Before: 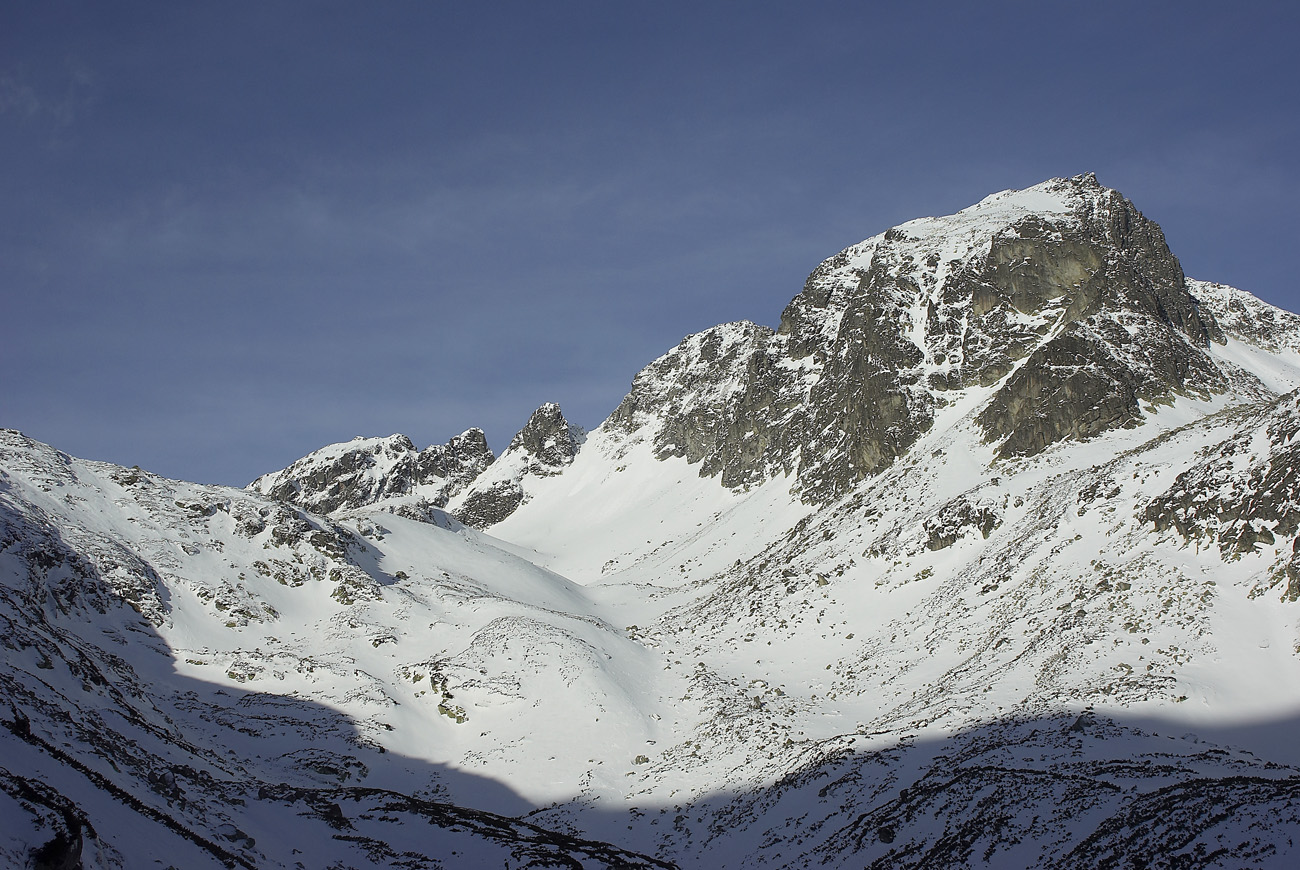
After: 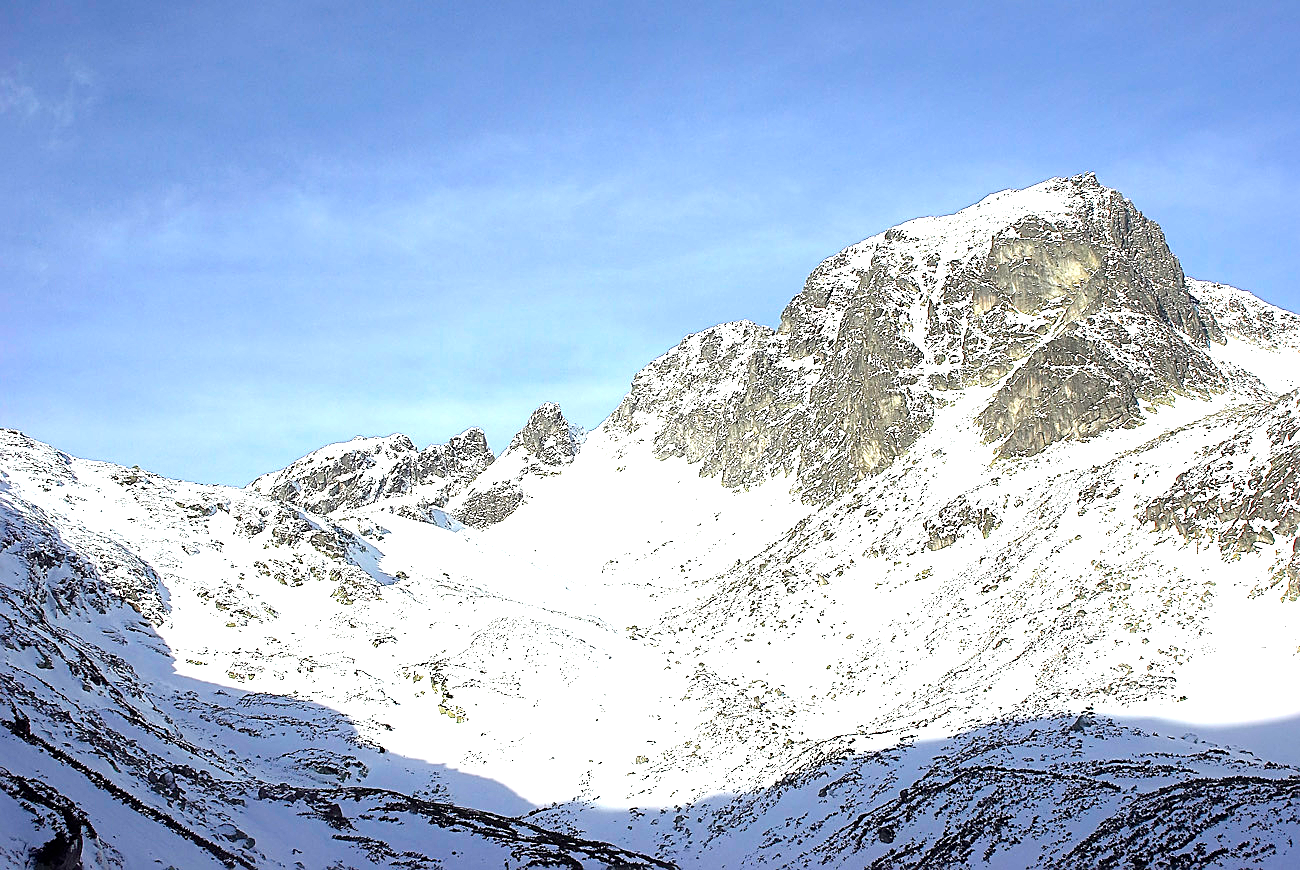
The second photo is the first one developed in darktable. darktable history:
sharpen: on, module defaults
exposure: exposure 2.046 EV, compensate exposure bias true, compensate highlight preservation false
